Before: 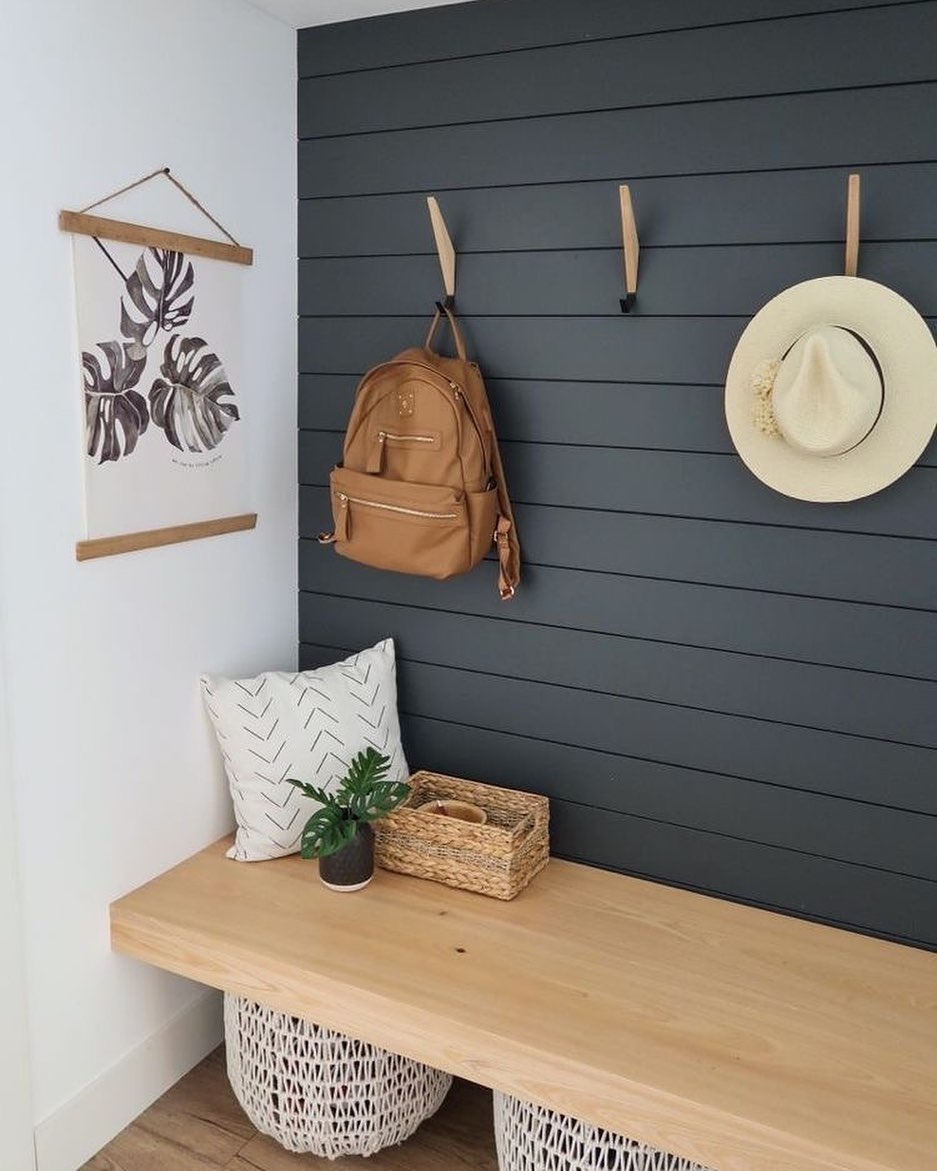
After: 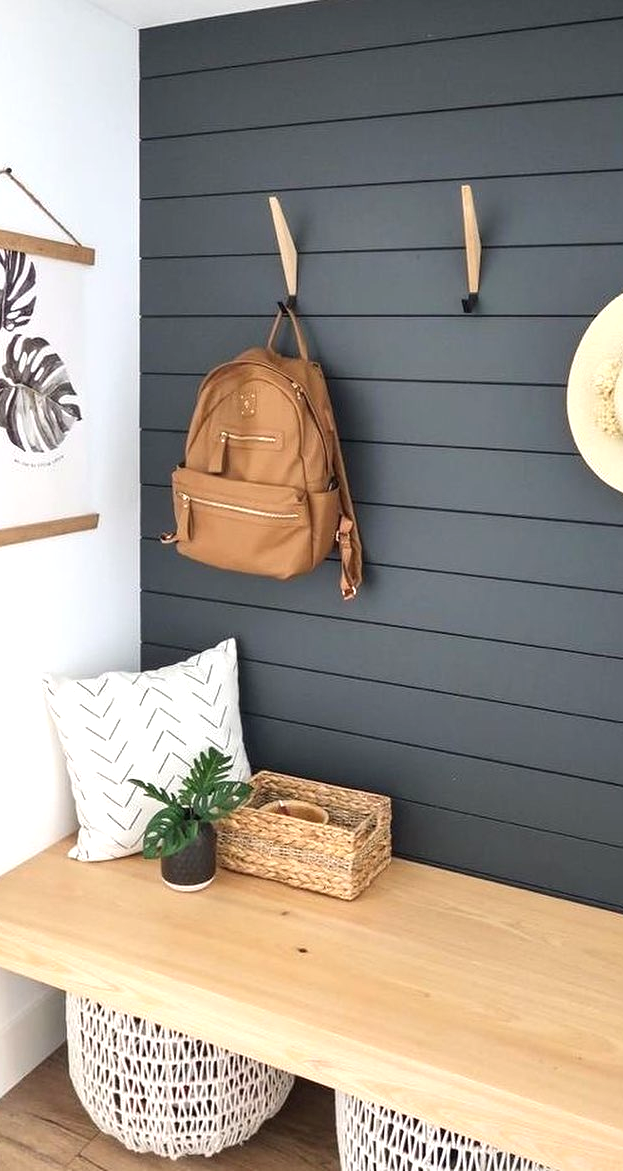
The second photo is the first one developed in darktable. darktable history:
crop: left 16.899%, right 16.556%
exposure: exposure 0.766 EV, compensate highlight preservation false
